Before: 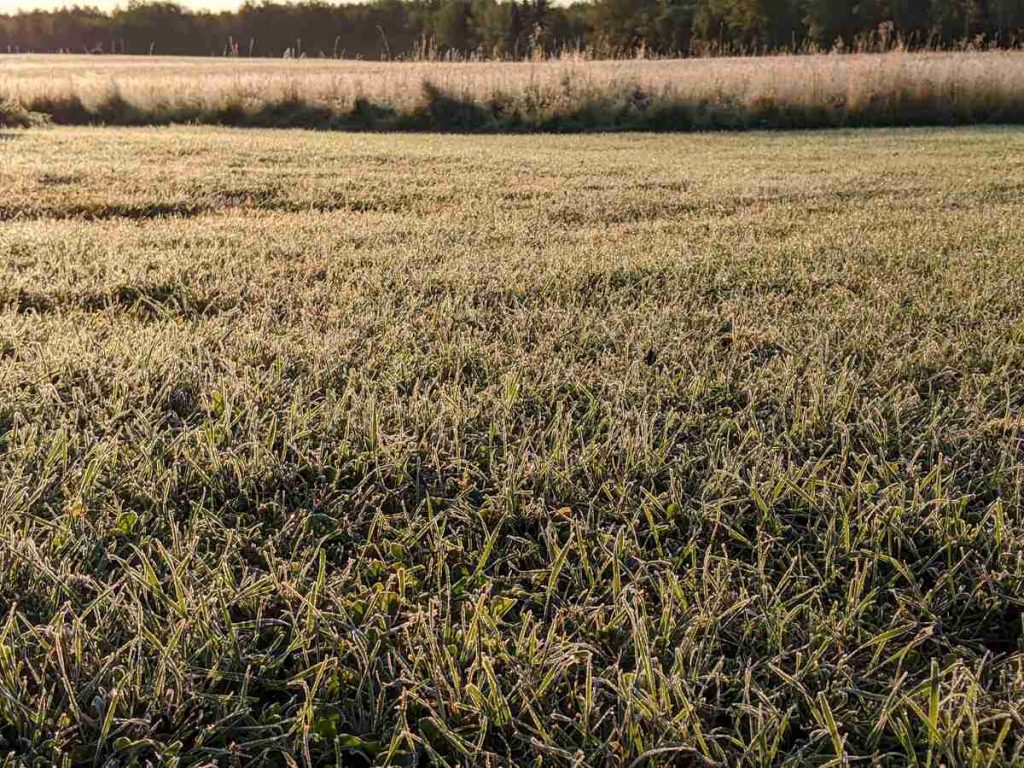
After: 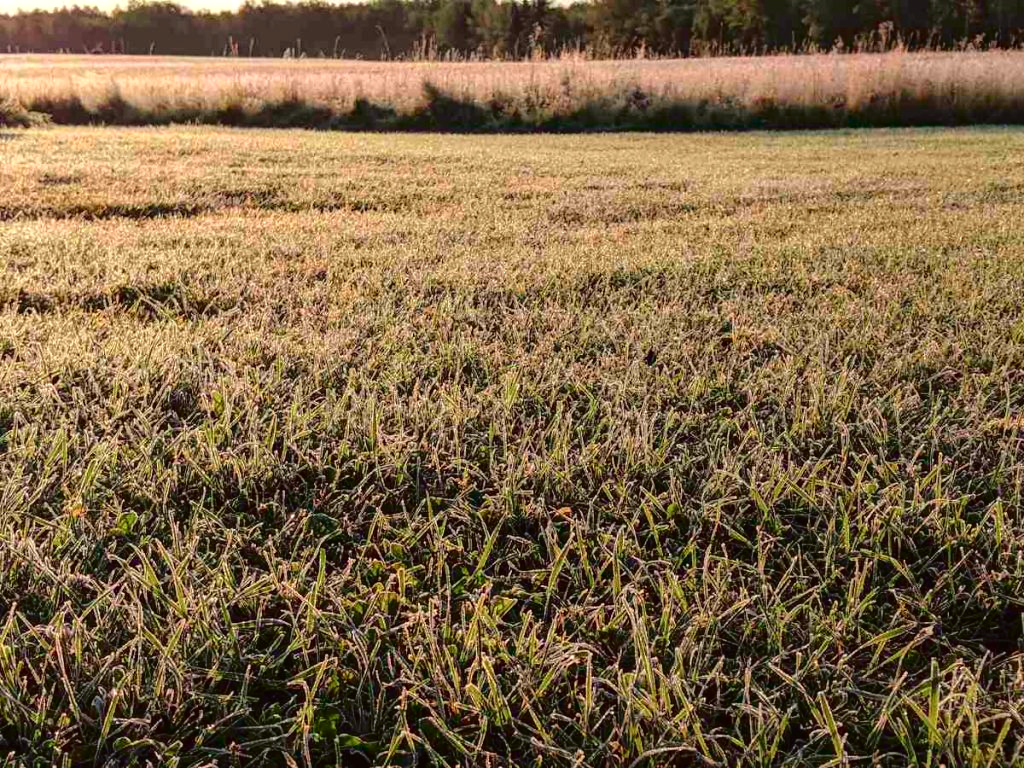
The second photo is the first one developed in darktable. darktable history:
exposure: exposure 0.3 EV, compensate highlight preservation false
tone curve: curves: ch0 [(0, 0.013) (0.175, 0.11) (0.337, 0.304) (0.498, 0.485) (0.78, 0.742) (0.993, 0.954)]; ch1 [(0, 0) (0.294, 0.184) (0.359, 0.34) (0.362, 0.35) (0.43, 0.41) (0.469, 0.463) (0.495, 0.502) (0.54, 0.563) (0.612, 0.641) (1, 1)]; ch2 [(0, 0) (0.44, 0.437) (0.495, 0.502) (0.524, 0.534) (0.557, 0.56) (0.634, 0.654) (0.728, 0.722) (1, 1)], color space Lab, independent channels, preserve colors none
